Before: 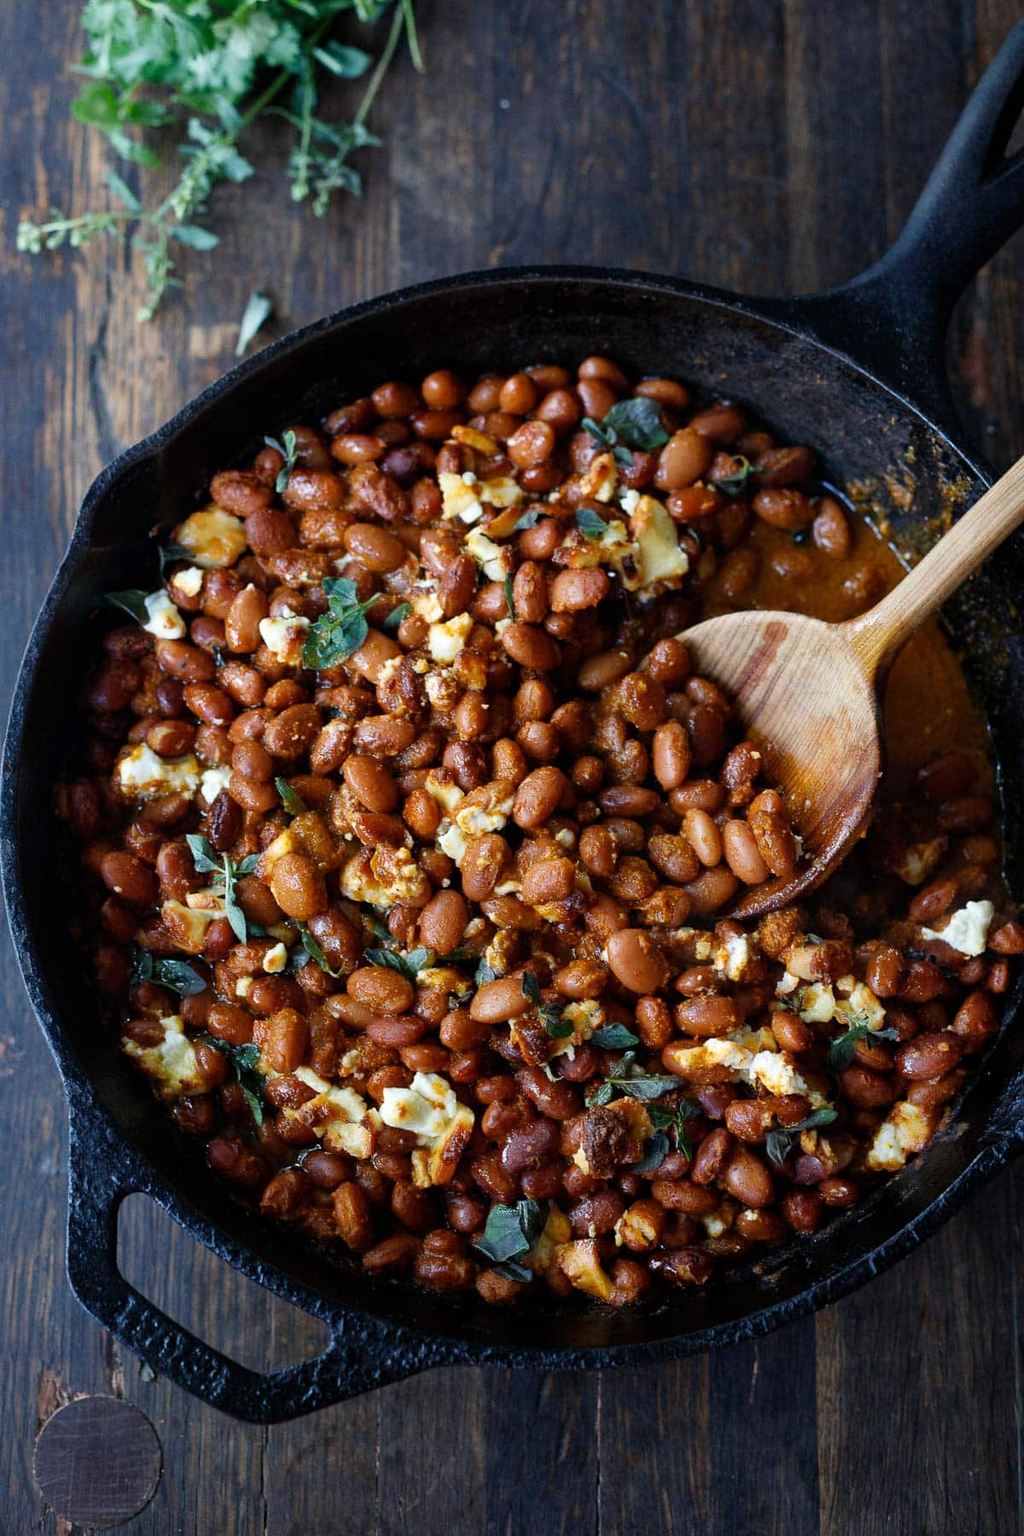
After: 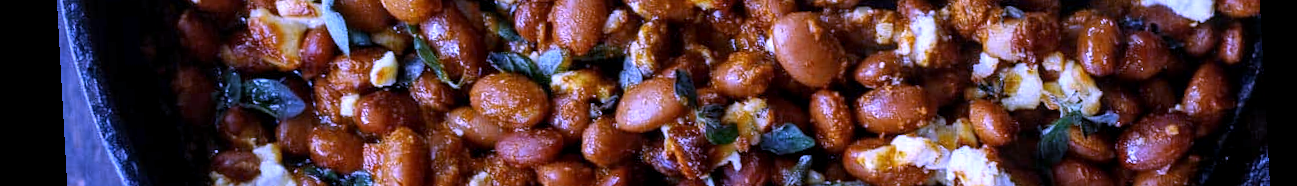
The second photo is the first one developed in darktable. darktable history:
crop and rotate: top 59.084%, bottom 30.916%
white balance: red 0.98, blue 1.61
rotate and perspective: rotation -3.18°, automatic cropping off
local contrast: on, module defaults
